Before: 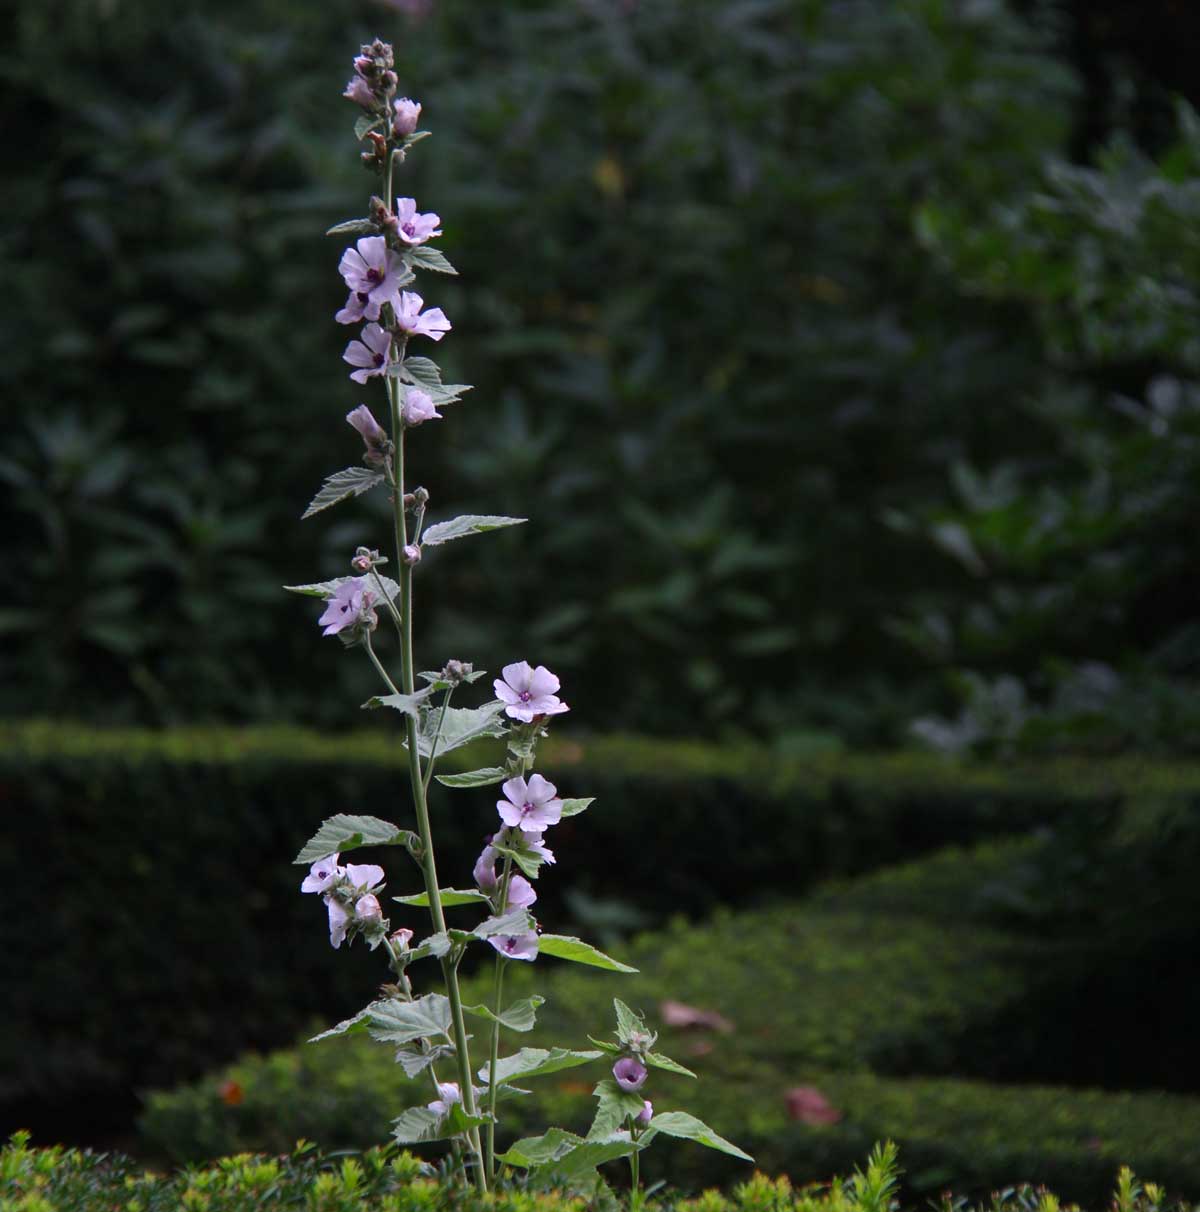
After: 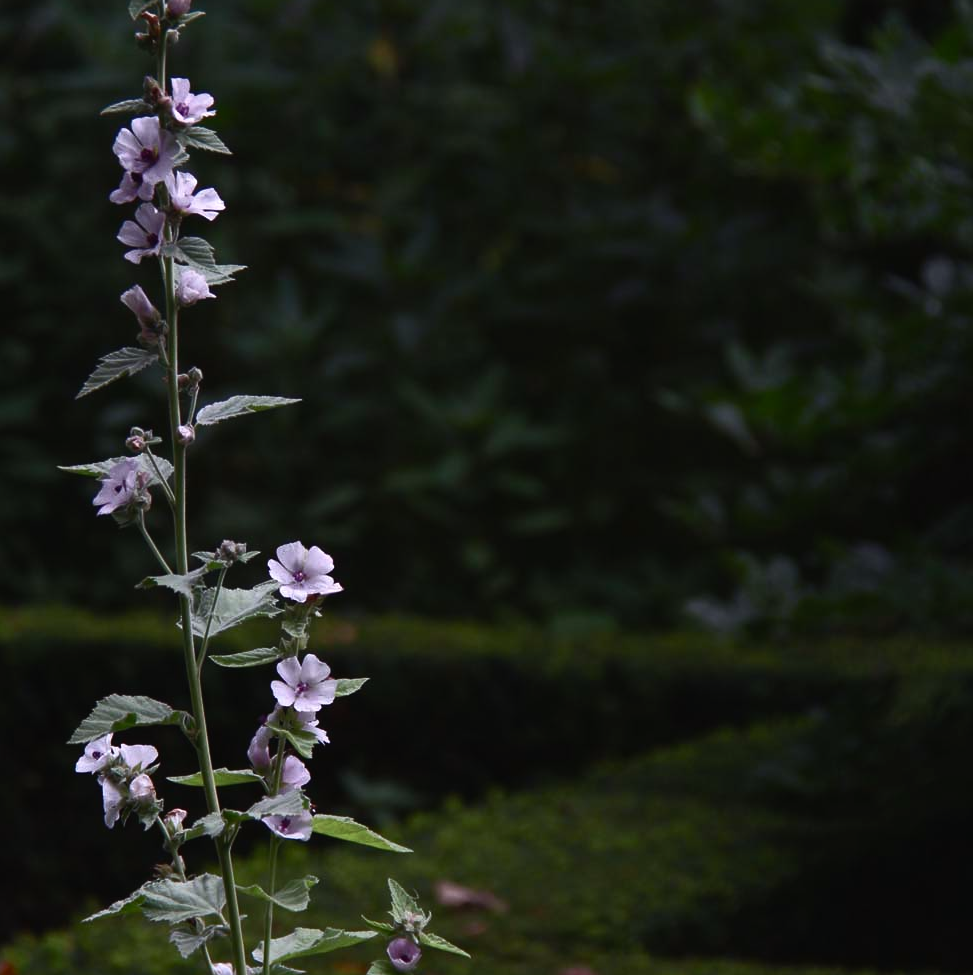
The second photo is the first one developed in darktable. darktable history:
crop: left 18.879%, top 9.918%, right 0%, bottom 9.626%
color balance rgb: shadows lift › chroma 1.005%, shadows lift › hue 29.56°, global offset › luminance 0.484%, linear chroma grading › global chroma -14.976%, perceptual saturation grading › global saturation 20%, perceptual saturation grading › highlights -48.985%, perceptual saturation grading › shadows 24.154%, perceptual brilliance grading › highlights 3.301%, perceptual brilliance grading › mid-tones -17.65%, perceptual brilliance grading › shadows -41.38%, global vibrance 30.061%
